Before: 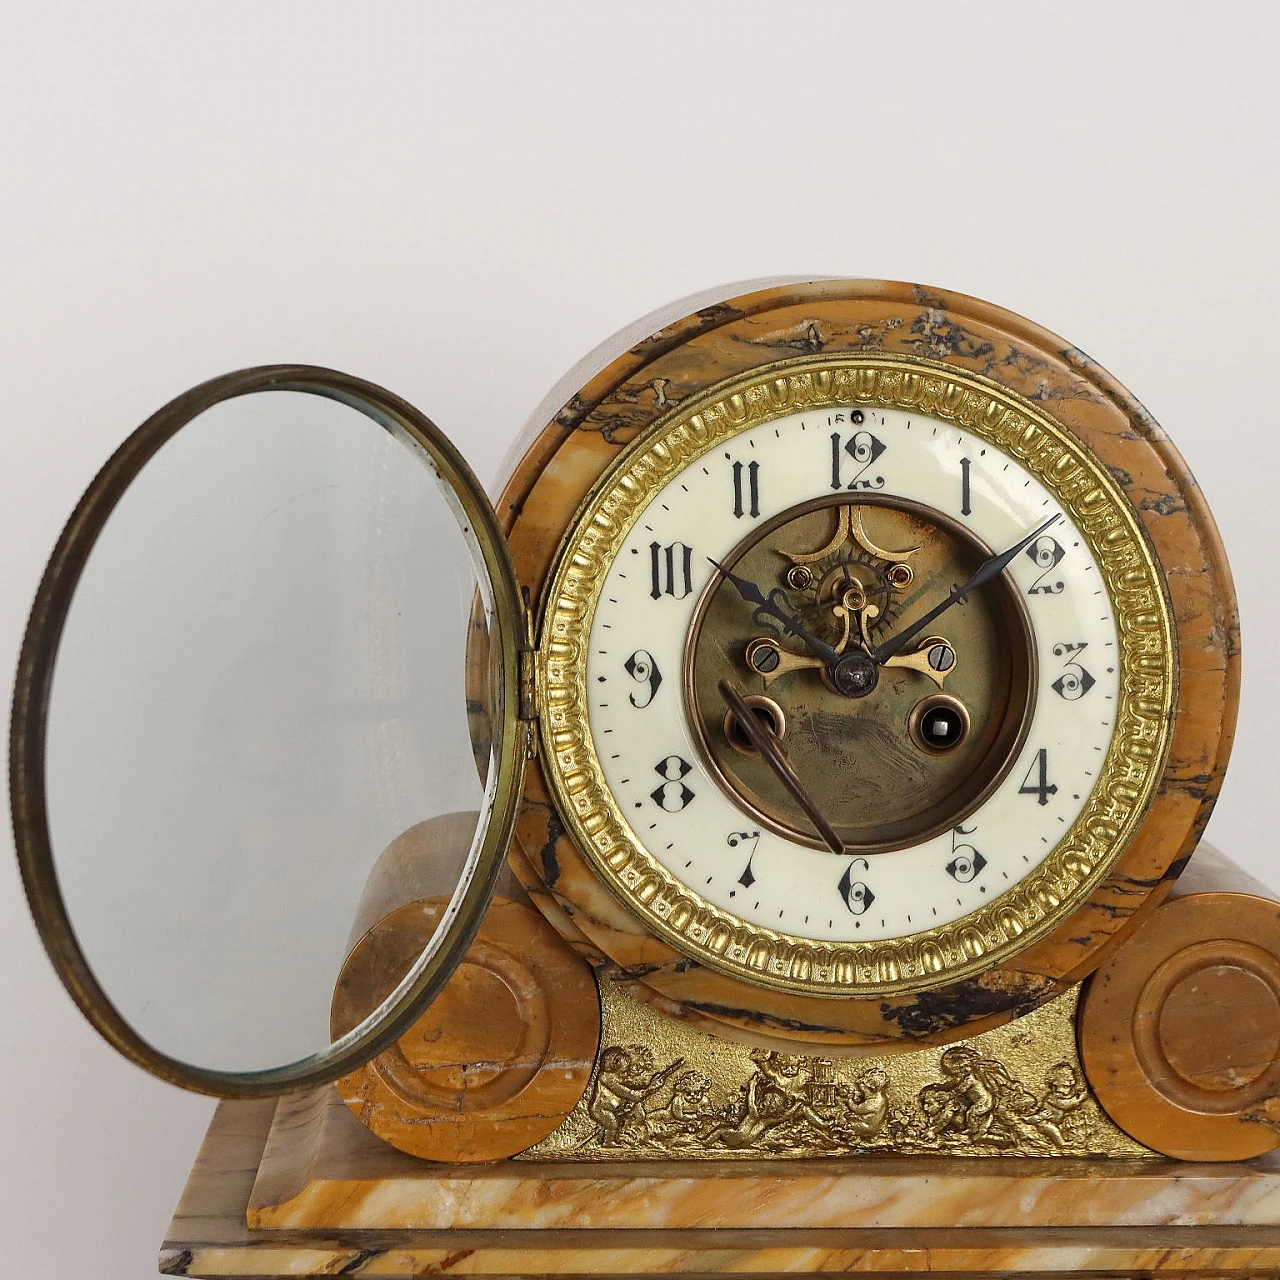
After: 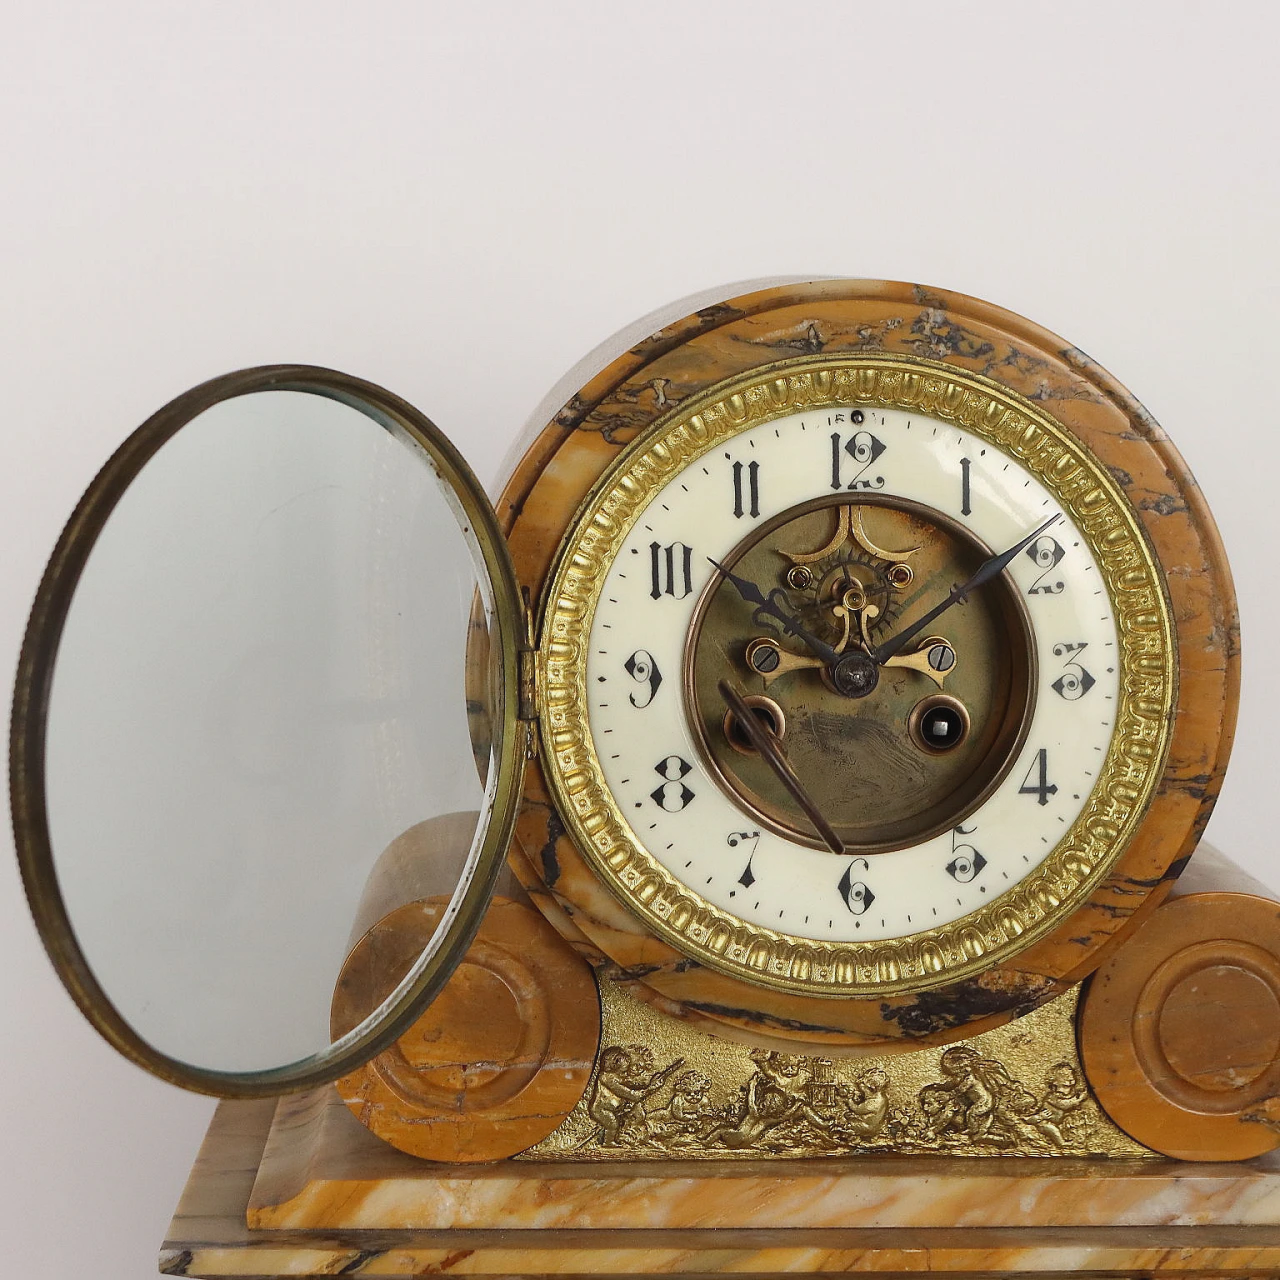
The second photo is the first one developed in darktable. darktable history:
contrast equalizer: octaves 7, y [[0.5, 0.542, 0.583, 0.625, 0.667, 0.708], [0.5 ×6], [0.5 ×6], [0 ×6], [0 ×6]], mix -0.289
